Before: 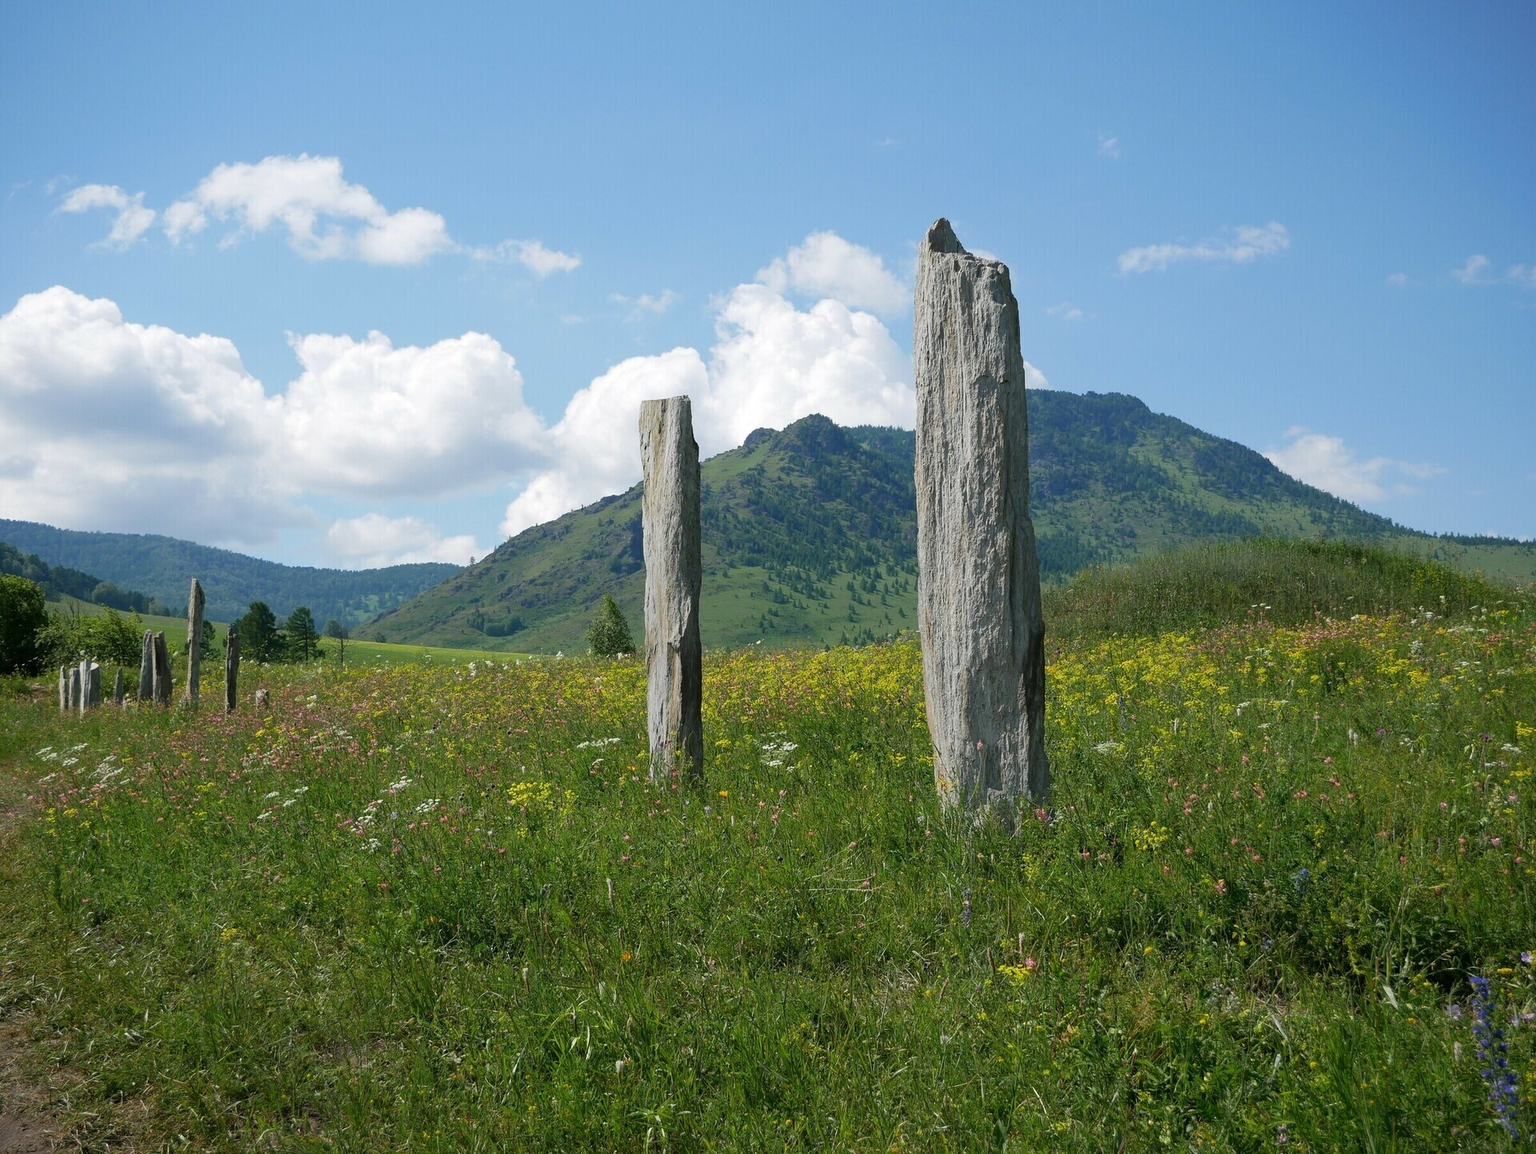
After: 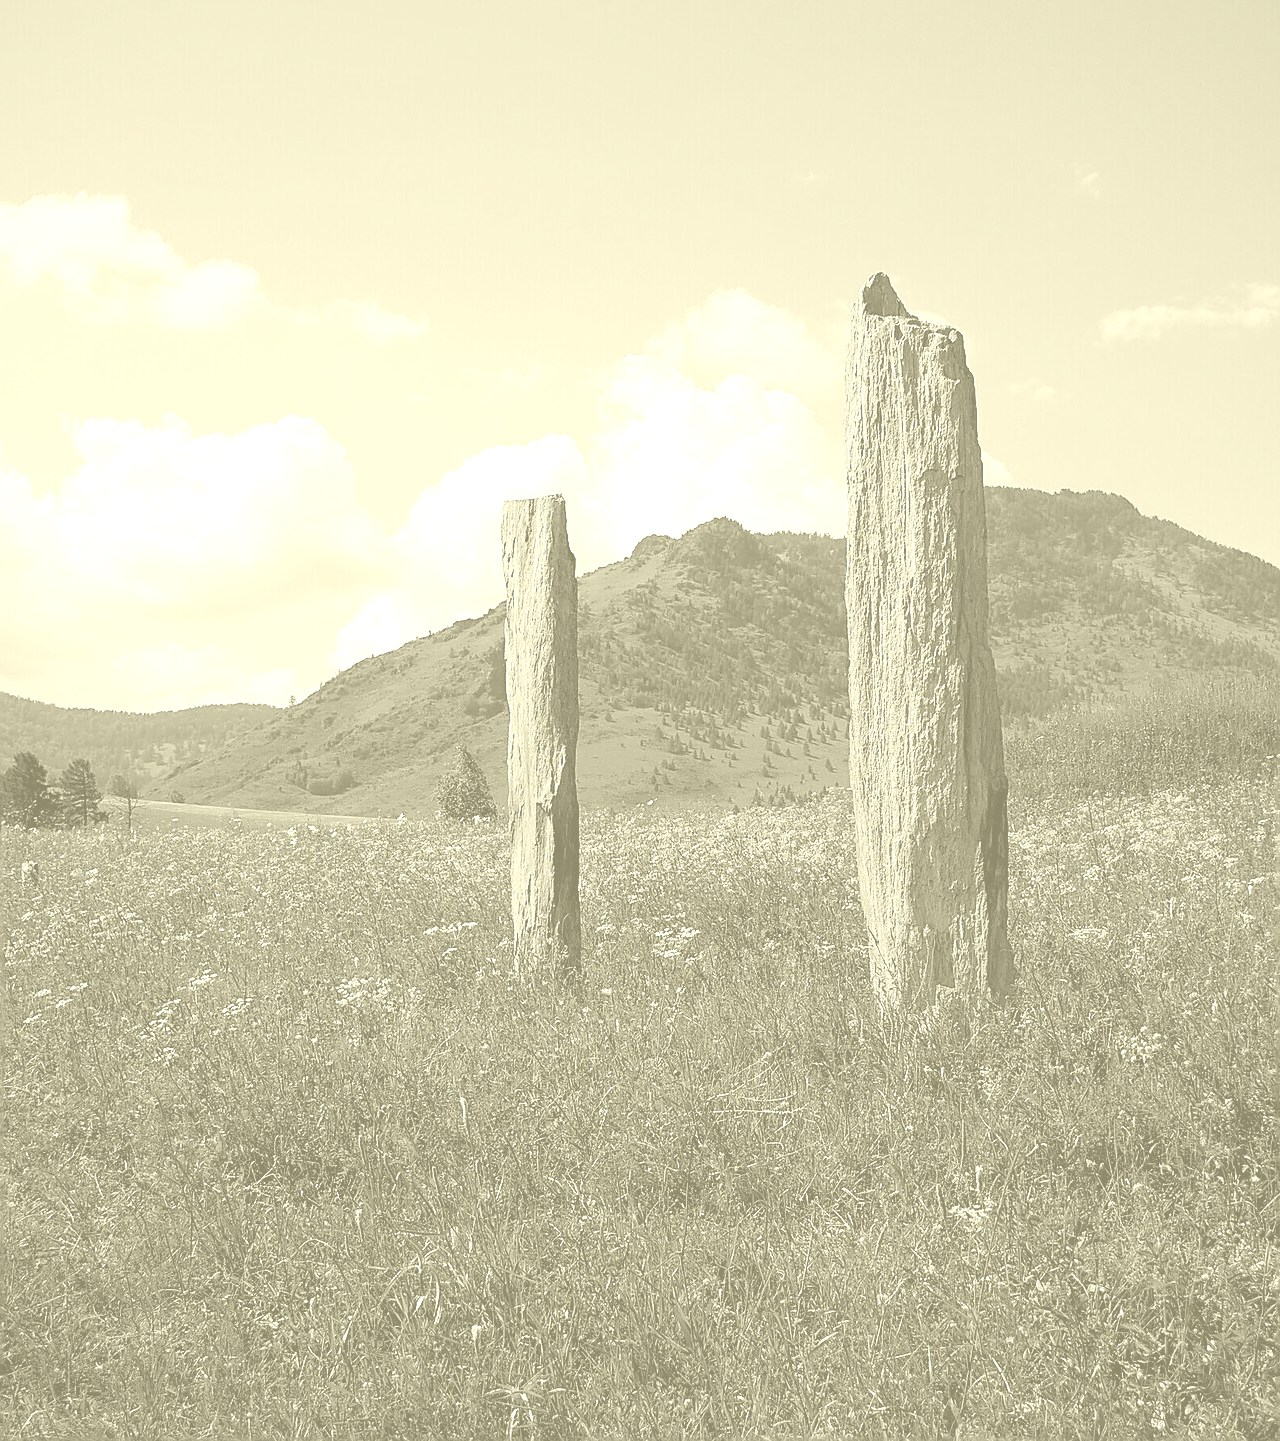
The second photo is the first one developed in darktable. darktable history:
color balance rgb: shadows lift › luminance -21.66%, shadows lift › chroma 8.98%, shadows lift › hue 283.37°, power › chroma 1.55%, power › hue 25.59°, highlights gain › luminance 6.08%, highlights gain › chroma 2.55%, highlights gain › hue 90°, global offset › luminance -0.87%, perceptual saturation grading › global saturation 27.49%, perceptual saturation grading › highlights -28.39%, perceptual saturation grading › mid-tones 15.22%, perceptual saturation grading › shadows 33.98%, perceptual brilliance grading › highlights 10%, perceptual brilliance grading › mid-tones 5%
crop and rotate: left 15.546%, right 17.787%
local contrast: mode bilateral grid, contrast 100, coarseness 100, detail 94%, midtone range 0.2
sharpen: radius 1.4, amount 1.25, threshold 0.7
colorize: hue 43.2°, saturation 40%, version 1
